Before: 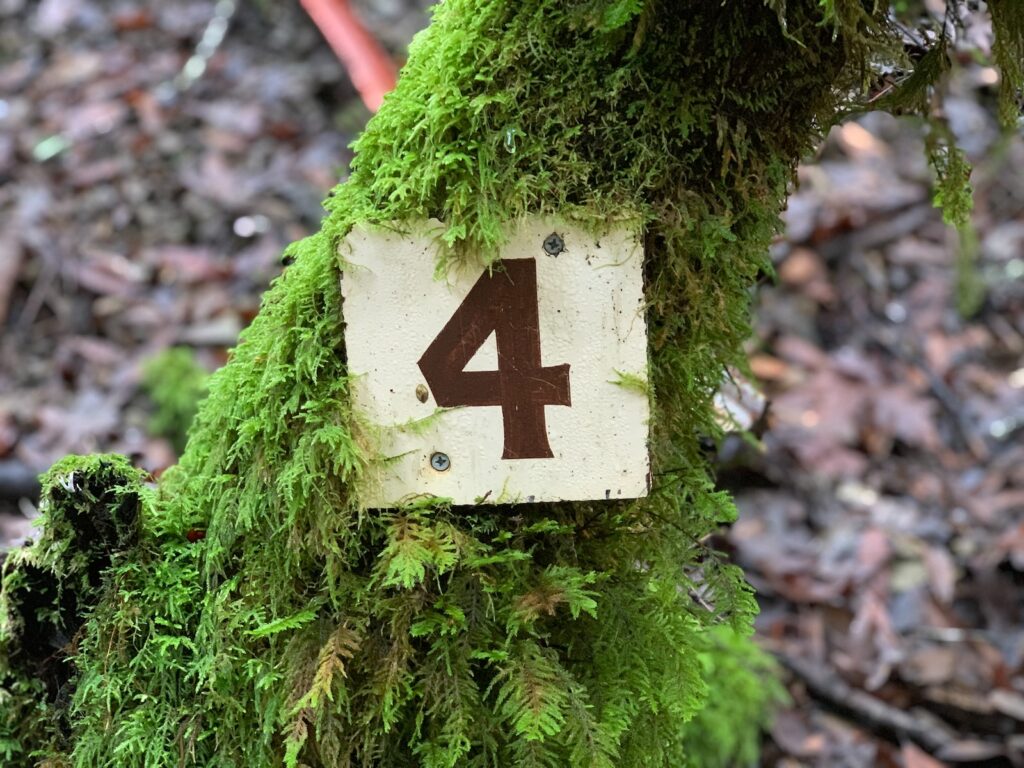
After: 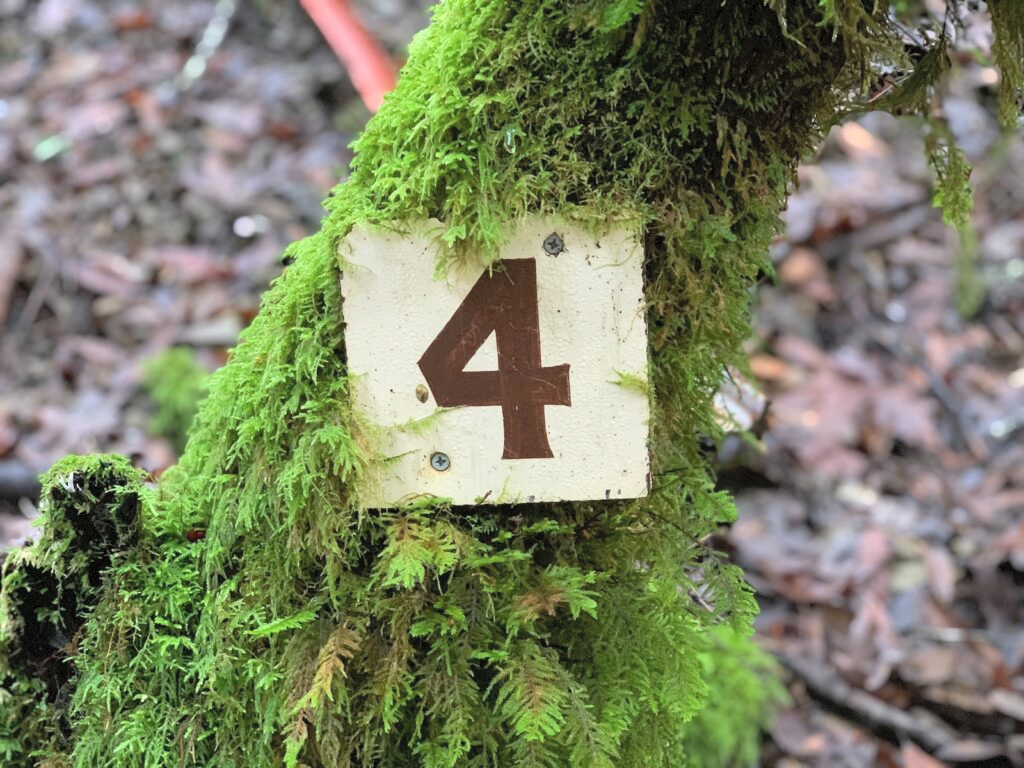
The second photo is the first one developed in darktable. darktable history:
contrast brightness saturation: brightness 0.154
